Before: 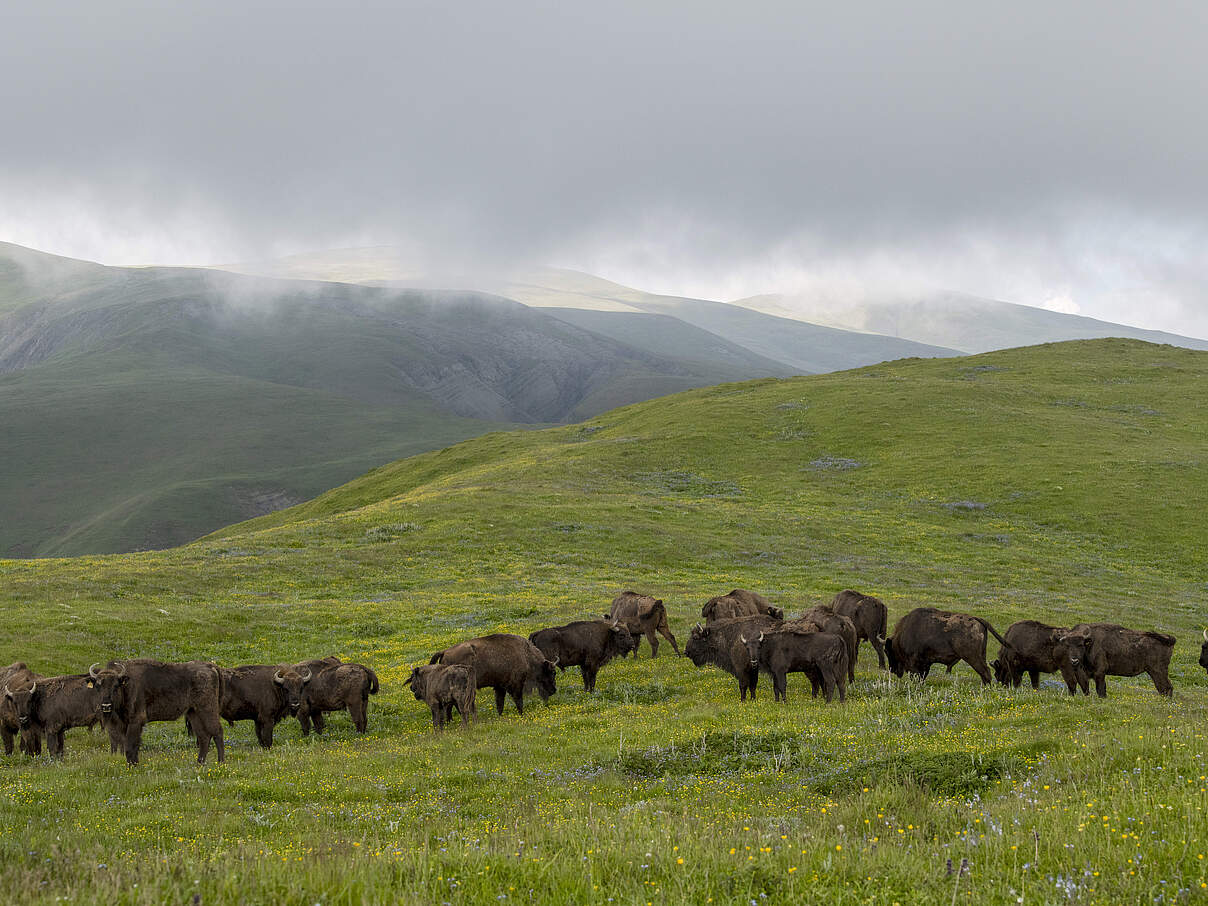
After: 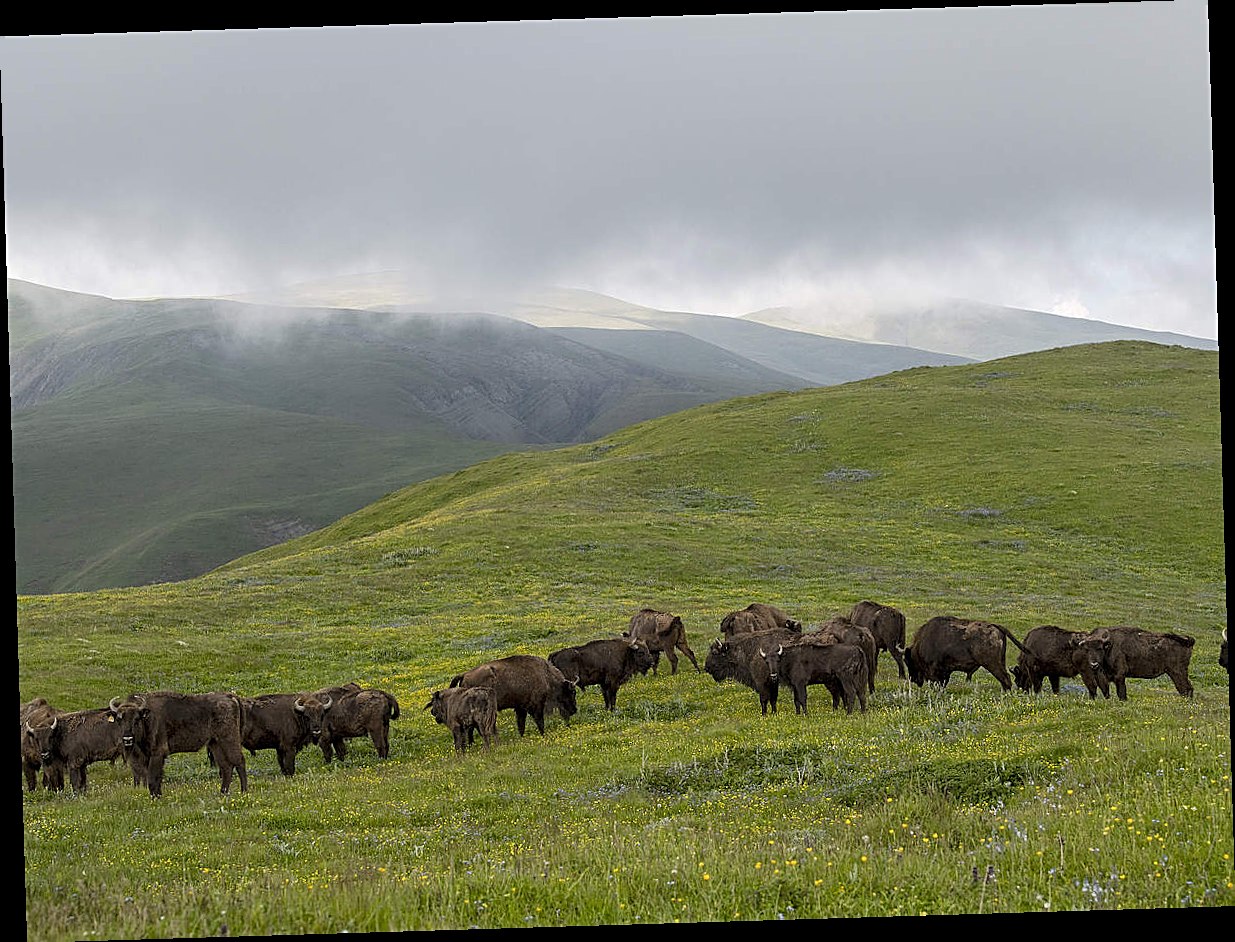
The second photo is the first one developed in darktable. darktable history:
sharpen: on, module defaults
tone equalizer: on, module defaults
rotate and perspective: rotation -1.75°, automatic cropping off
